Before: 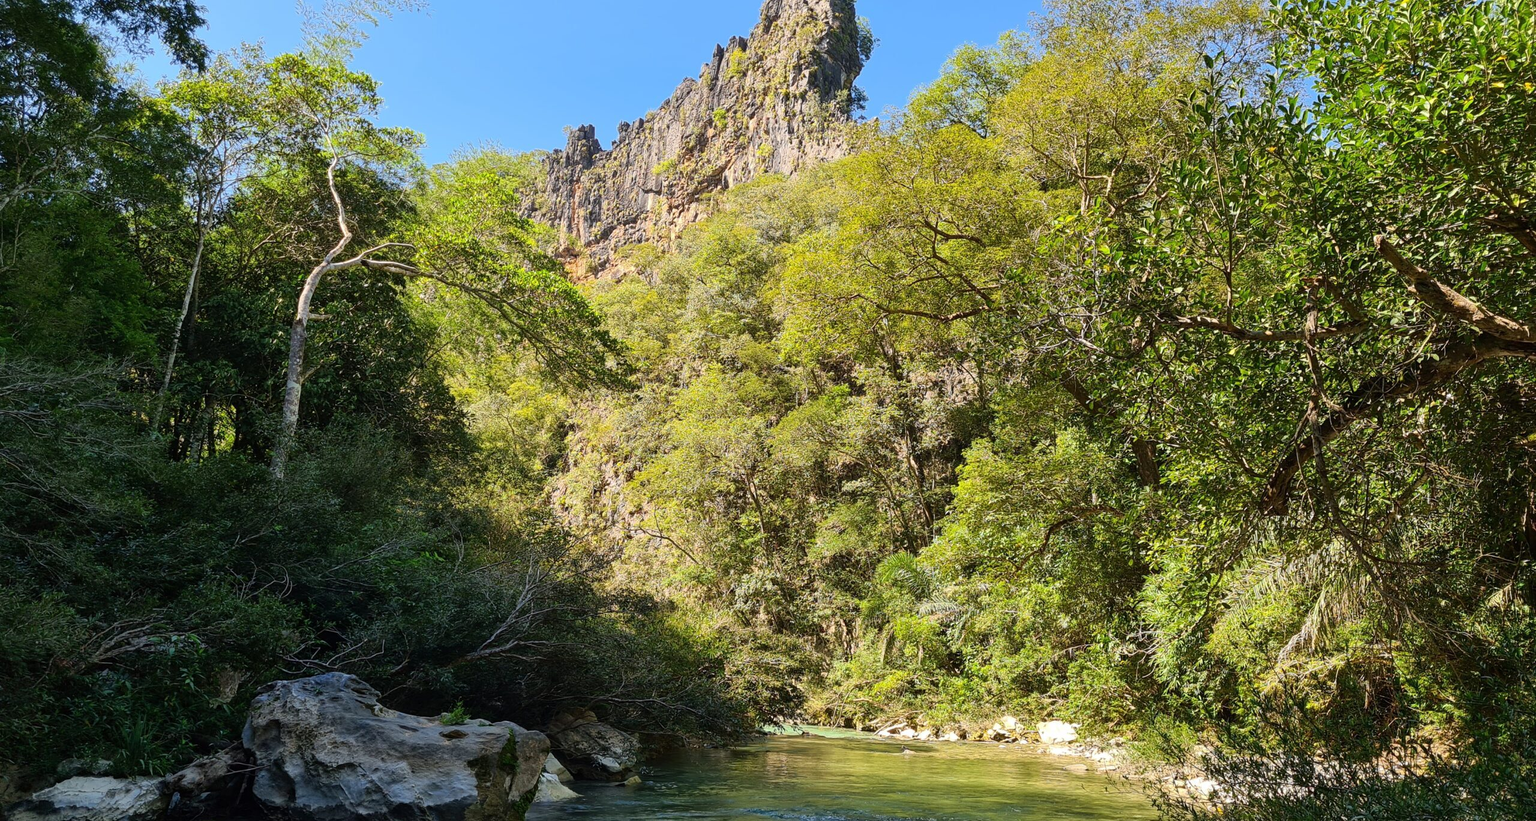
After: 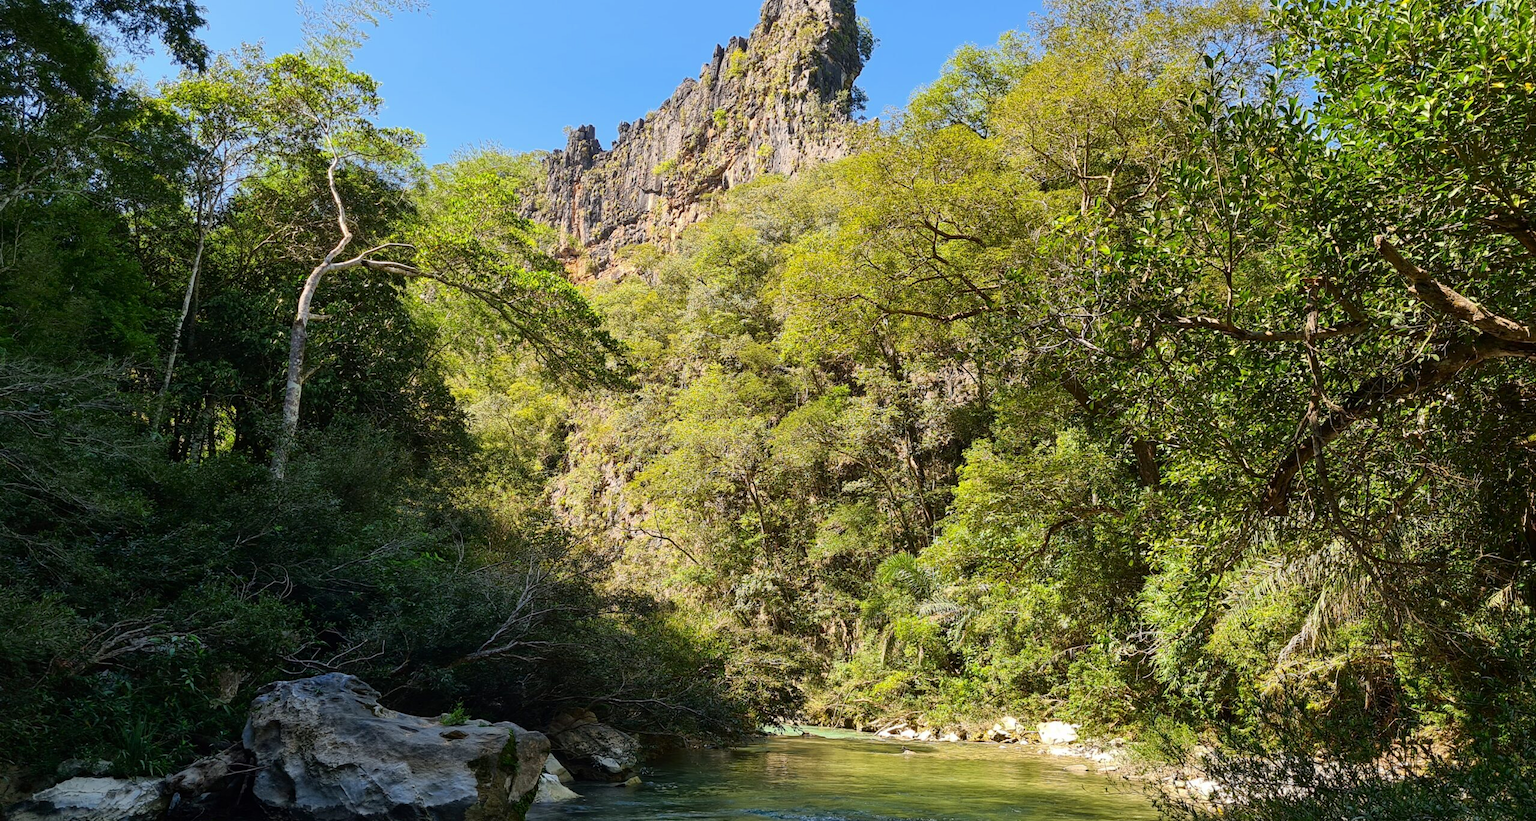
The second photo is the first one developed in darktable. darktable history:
contrast brightness saturation: contrast 0.035, brightness -0.033
